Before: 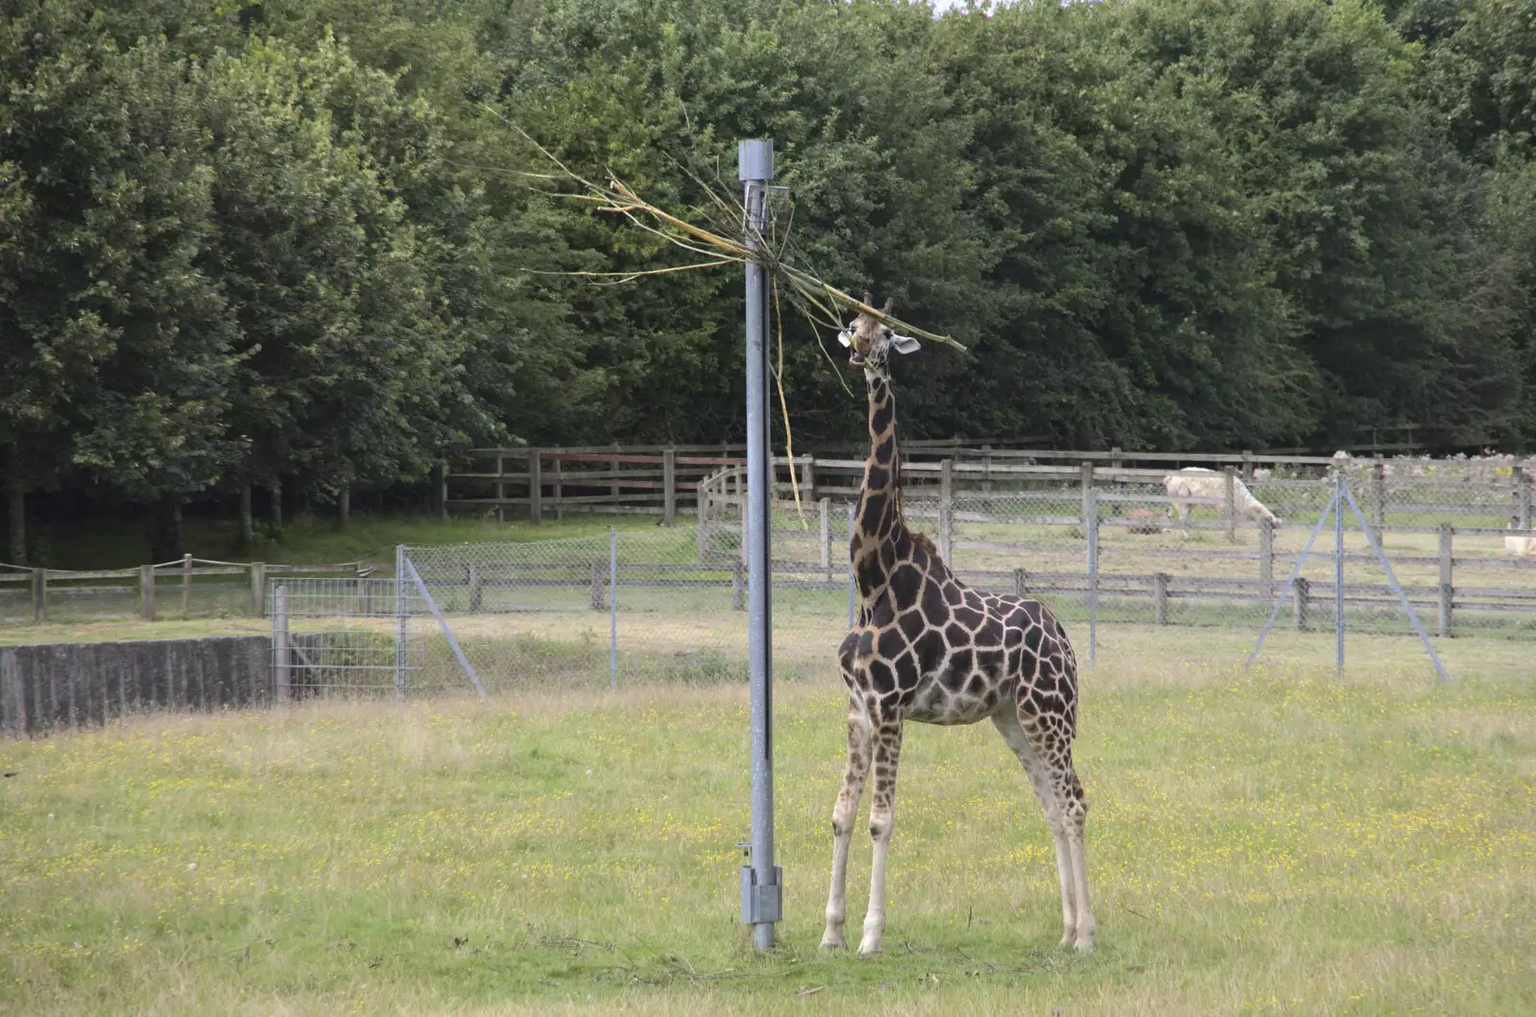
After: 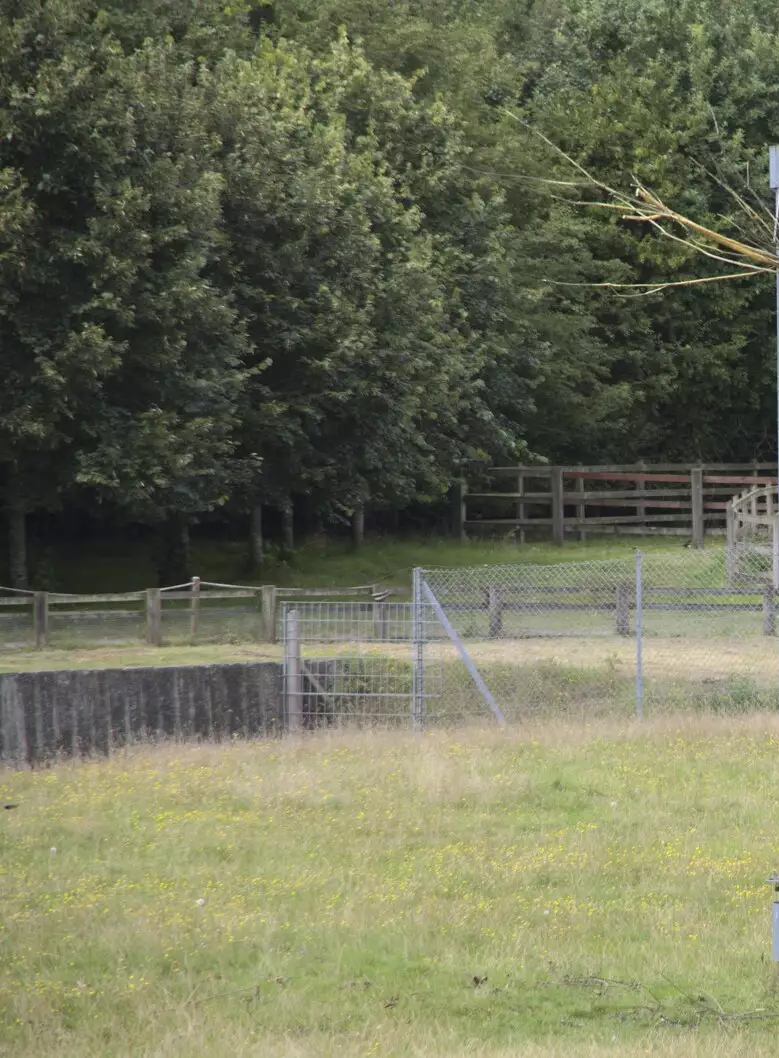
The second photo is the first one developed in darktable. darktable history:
crop and rotate: left 0.024%, top 0%, right 51.234%
